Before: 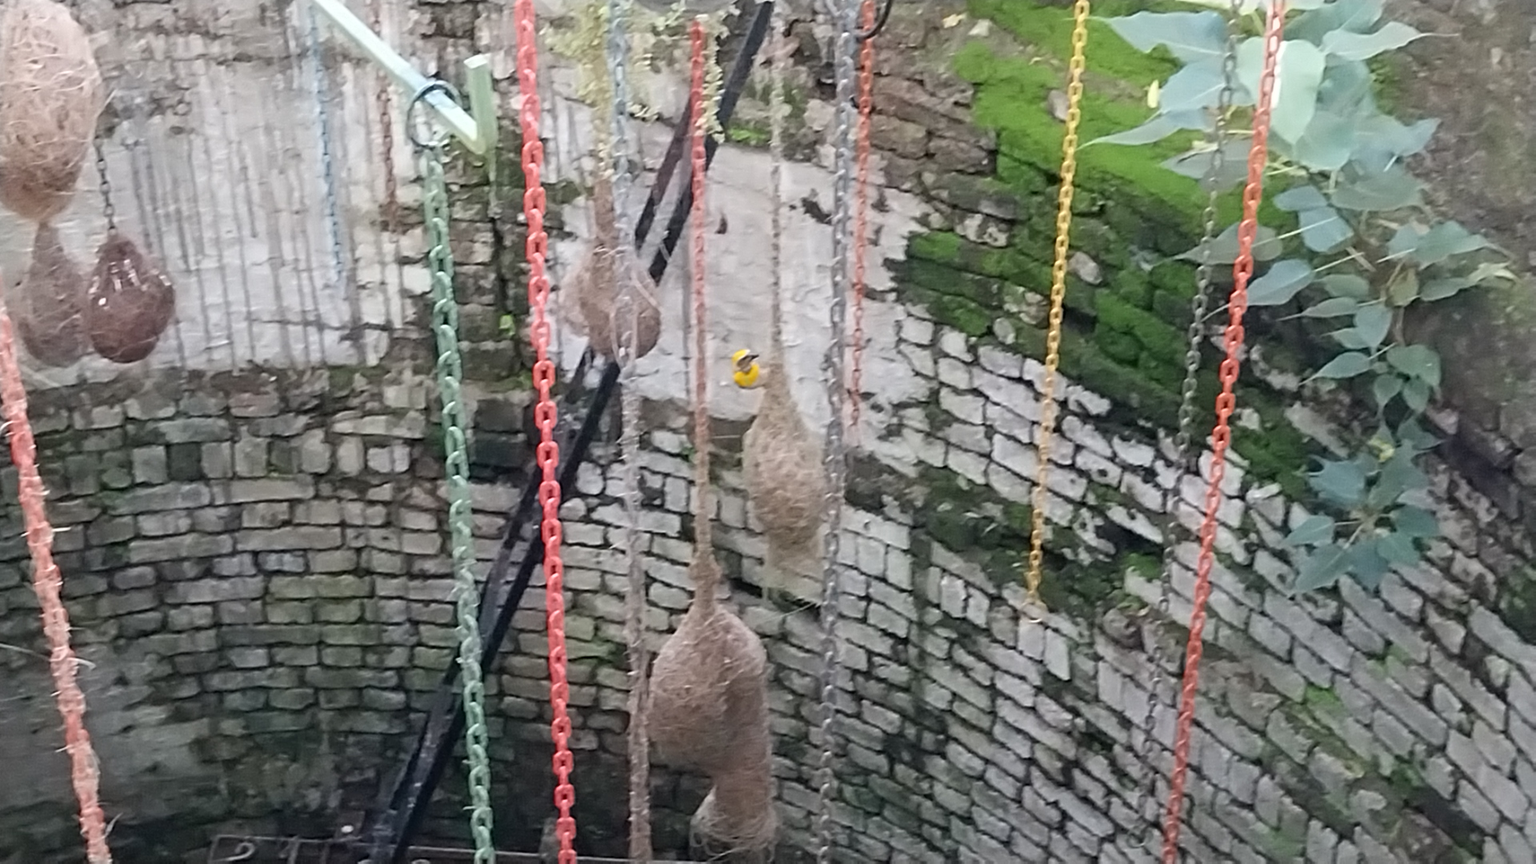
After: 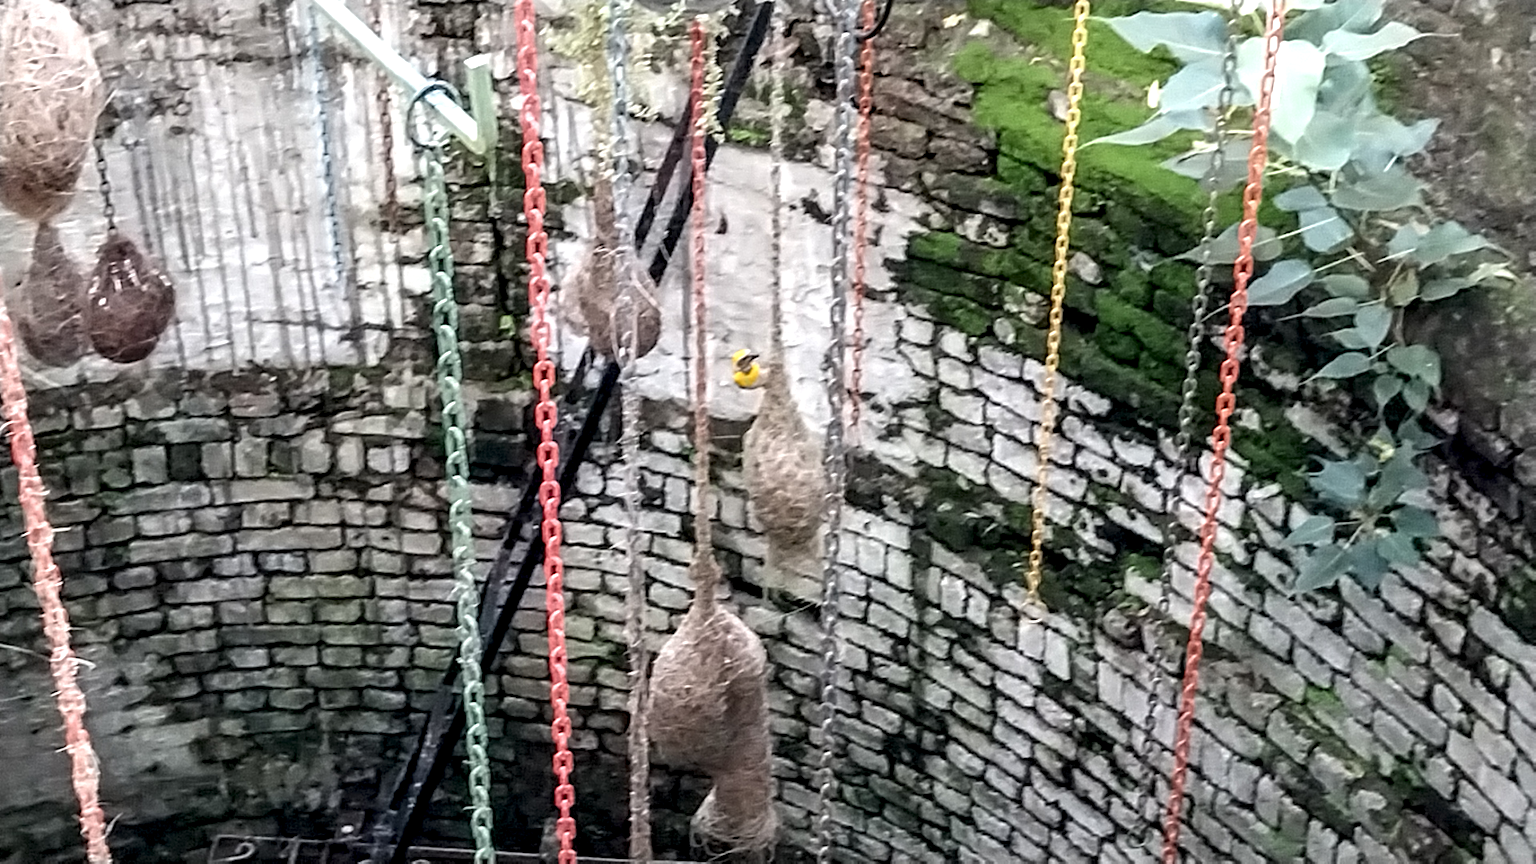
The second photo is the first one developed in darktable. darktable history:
local contrast: highlights 22%, detail 195%
